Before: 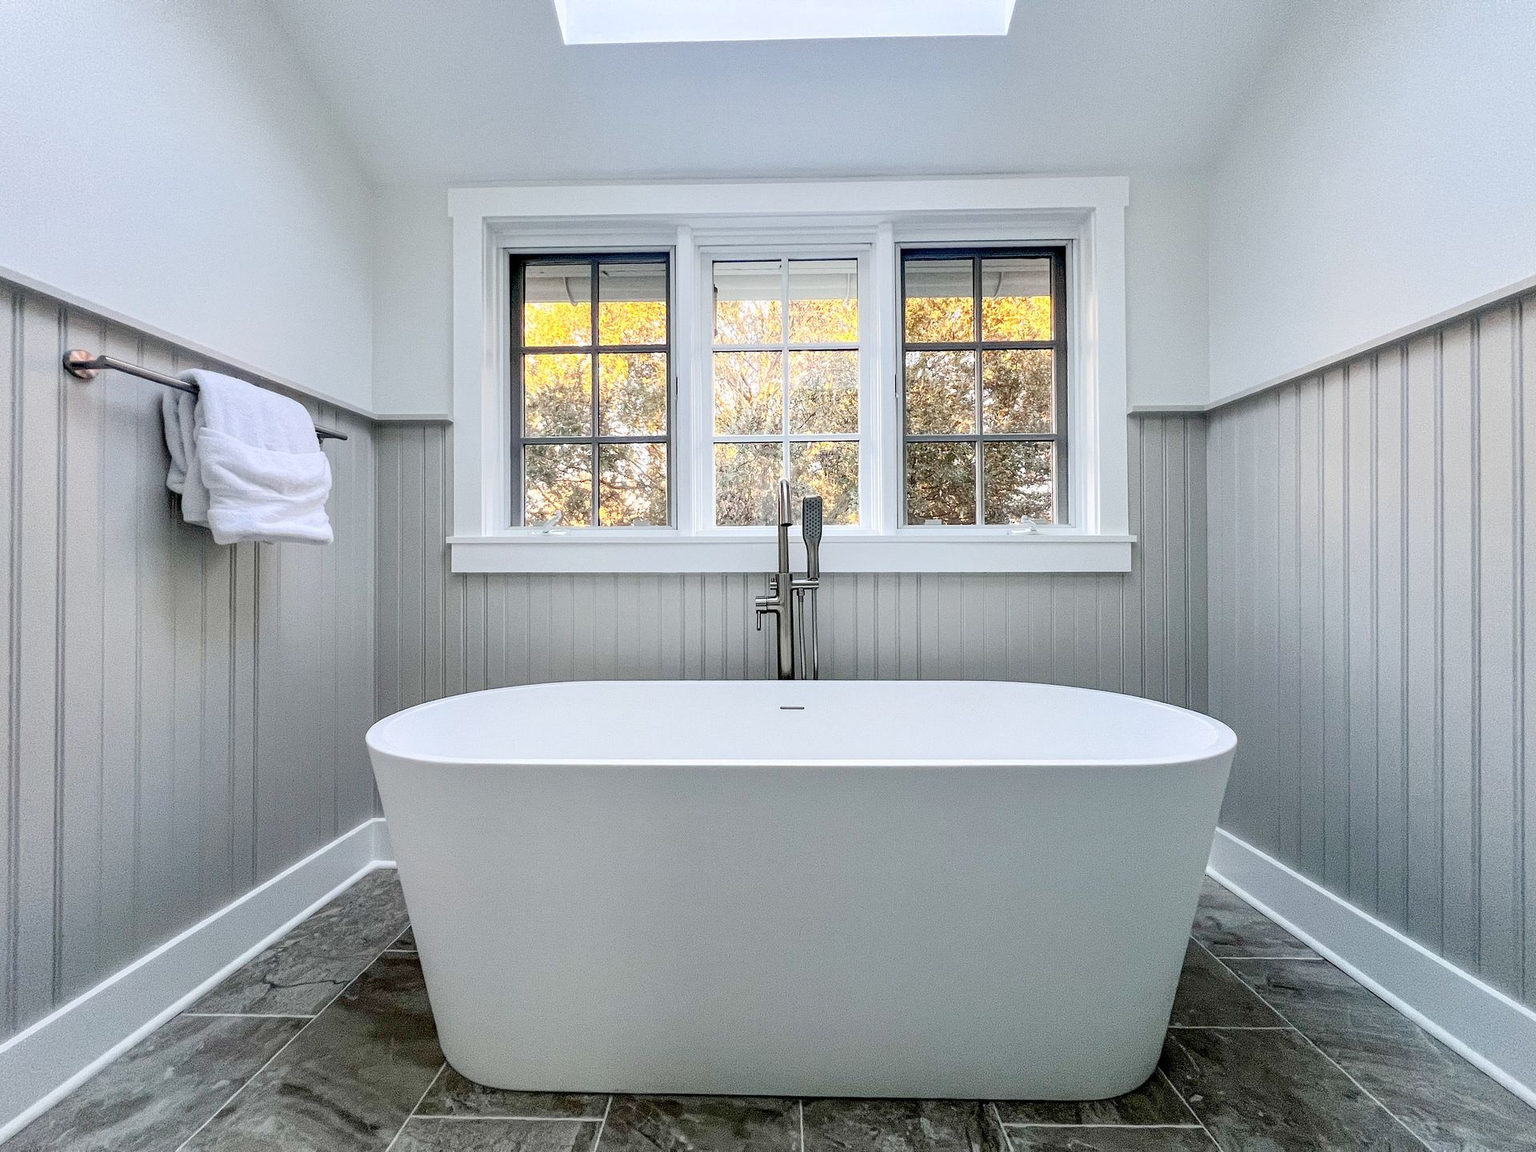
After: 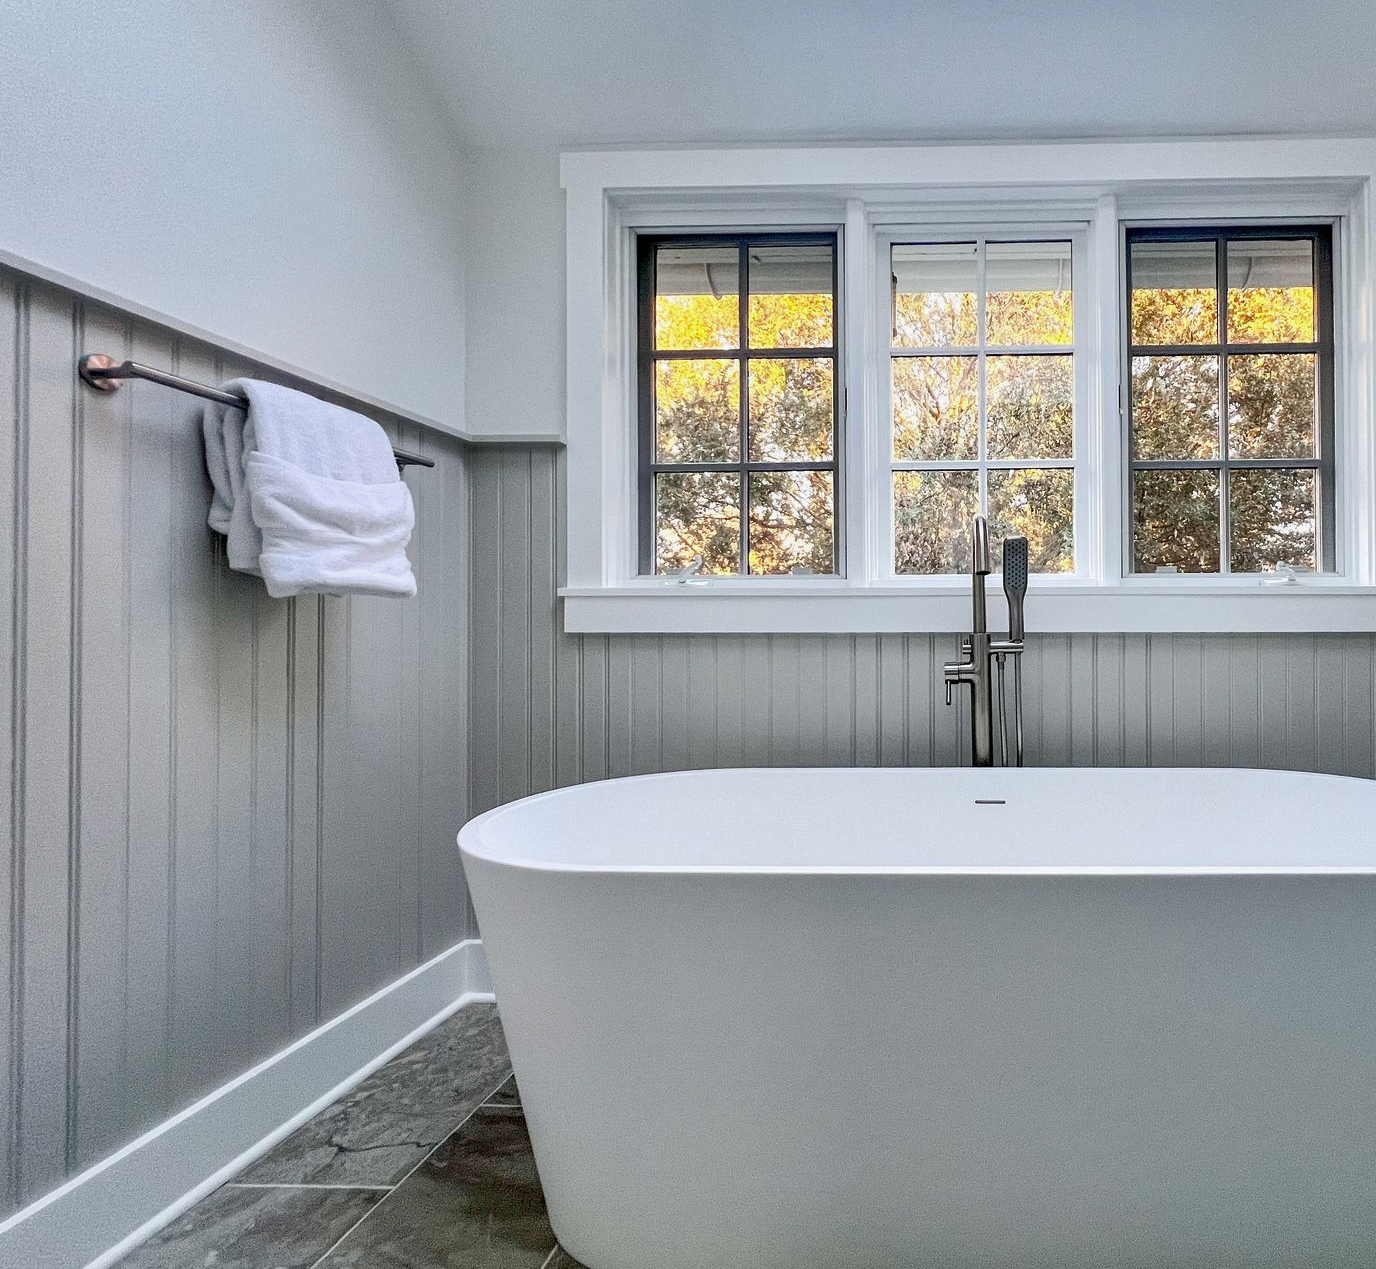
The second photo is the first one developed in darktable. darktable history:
crop: top 5.803%, right 27.864%, bottom 5.804%
shadows and highlights: shadows 43.71, white point adjustment -1.46, soften with gaussian
